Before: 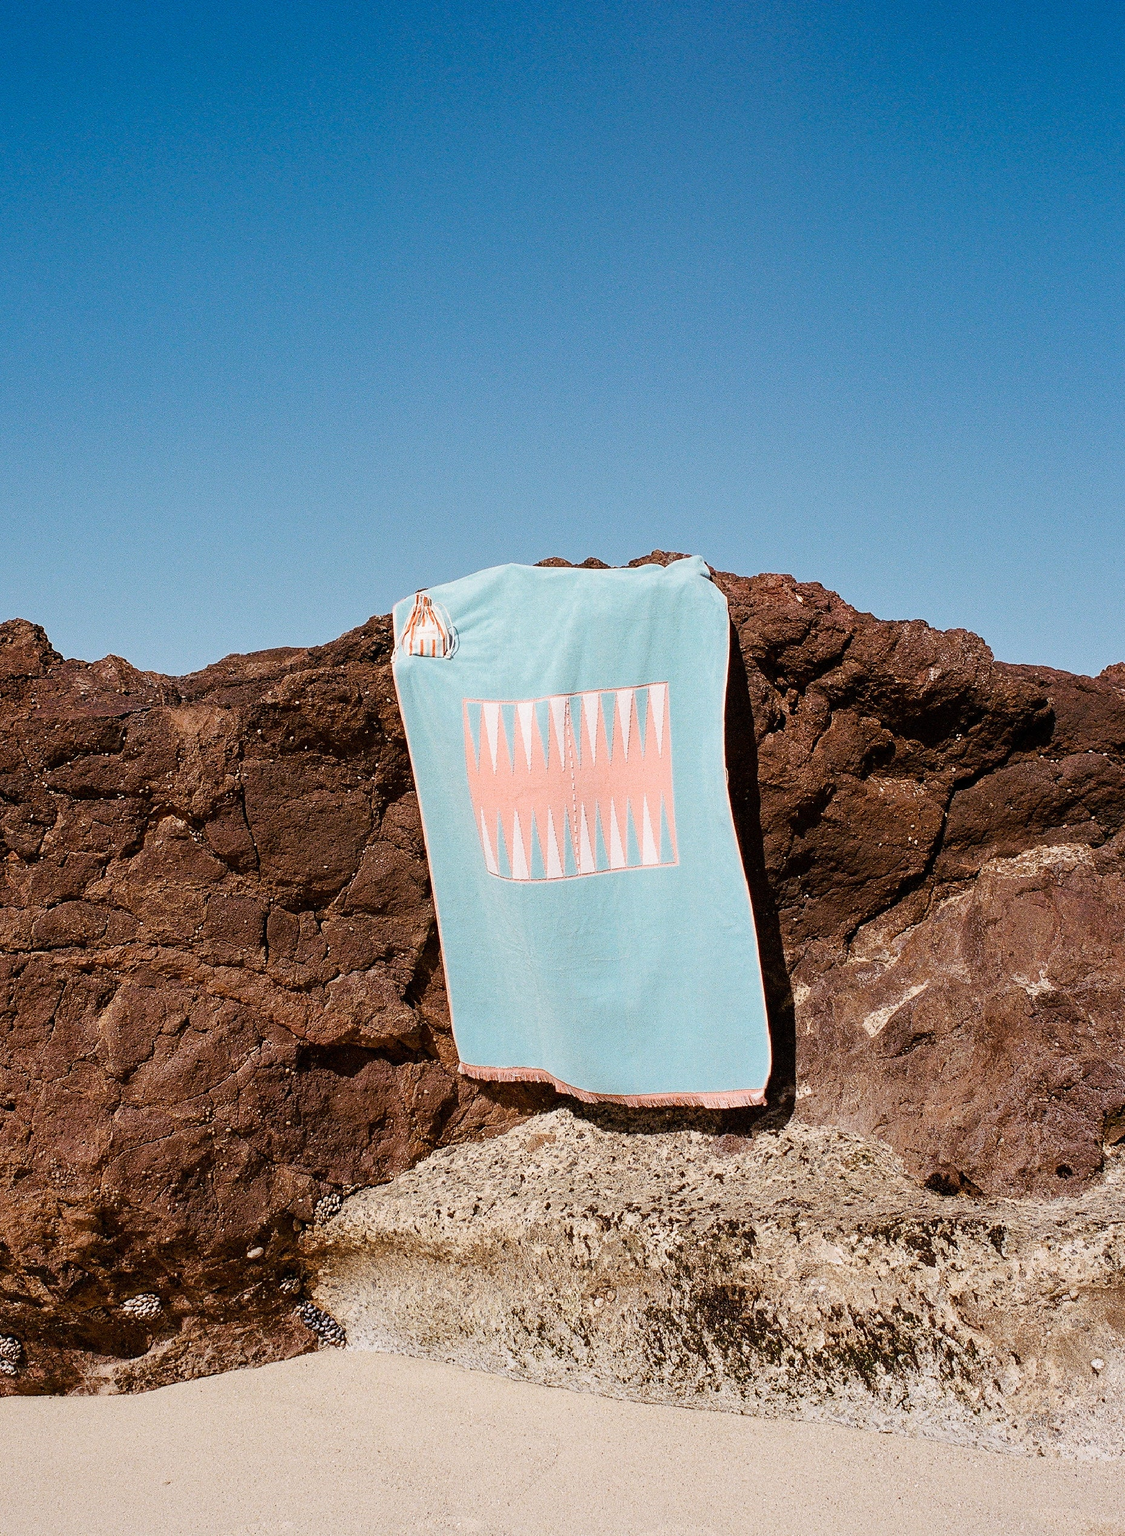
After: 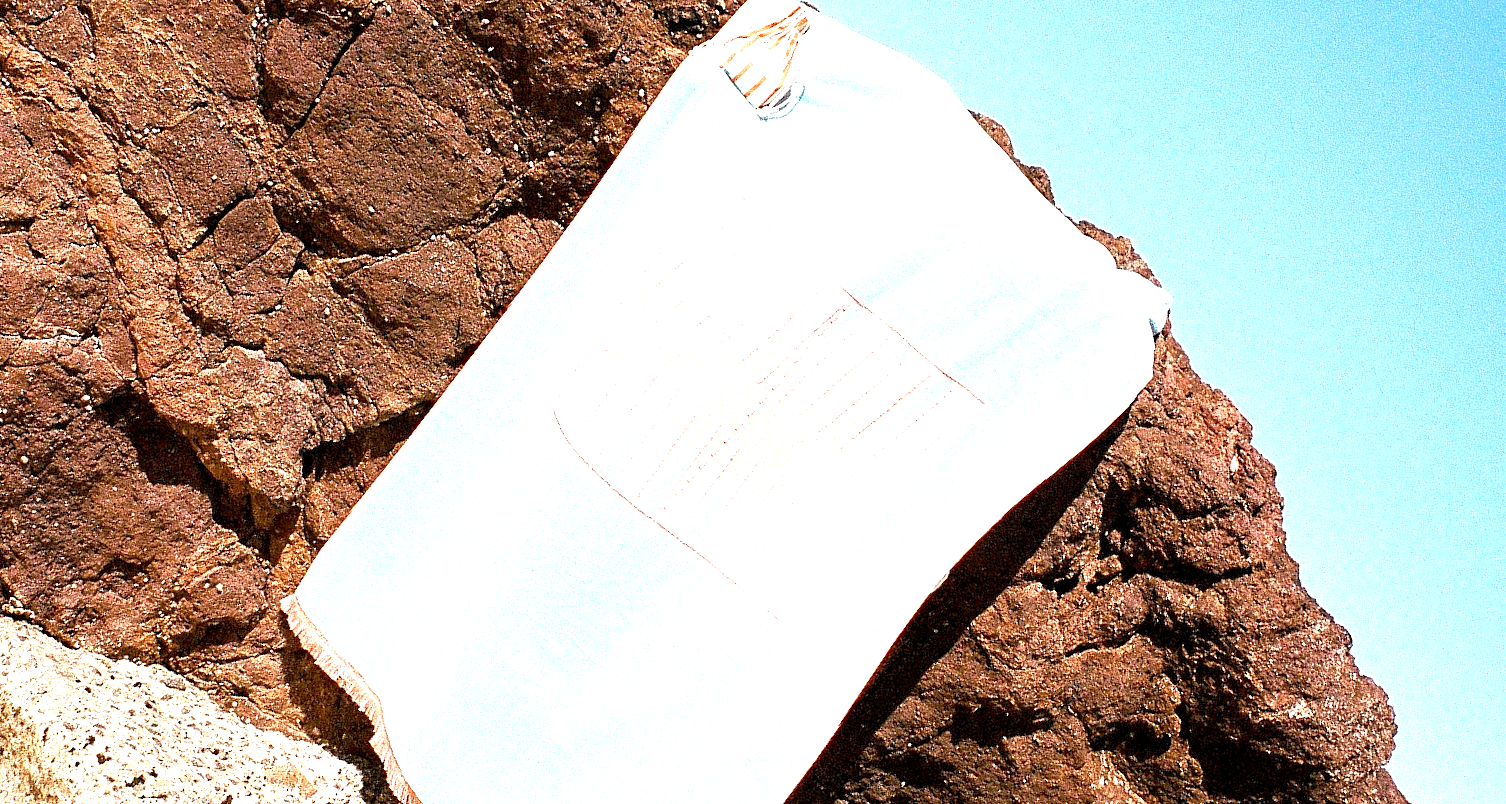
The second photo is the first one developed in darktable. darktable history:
levels: levels [0, 0.48, 0.961]
exposure: black level correction 0.001, exposure 1.313 EV, compensate highlight preservation false
crop and rotate: angle -45.97°, top 16.216%, right 0.968%, bottom 11.63%
